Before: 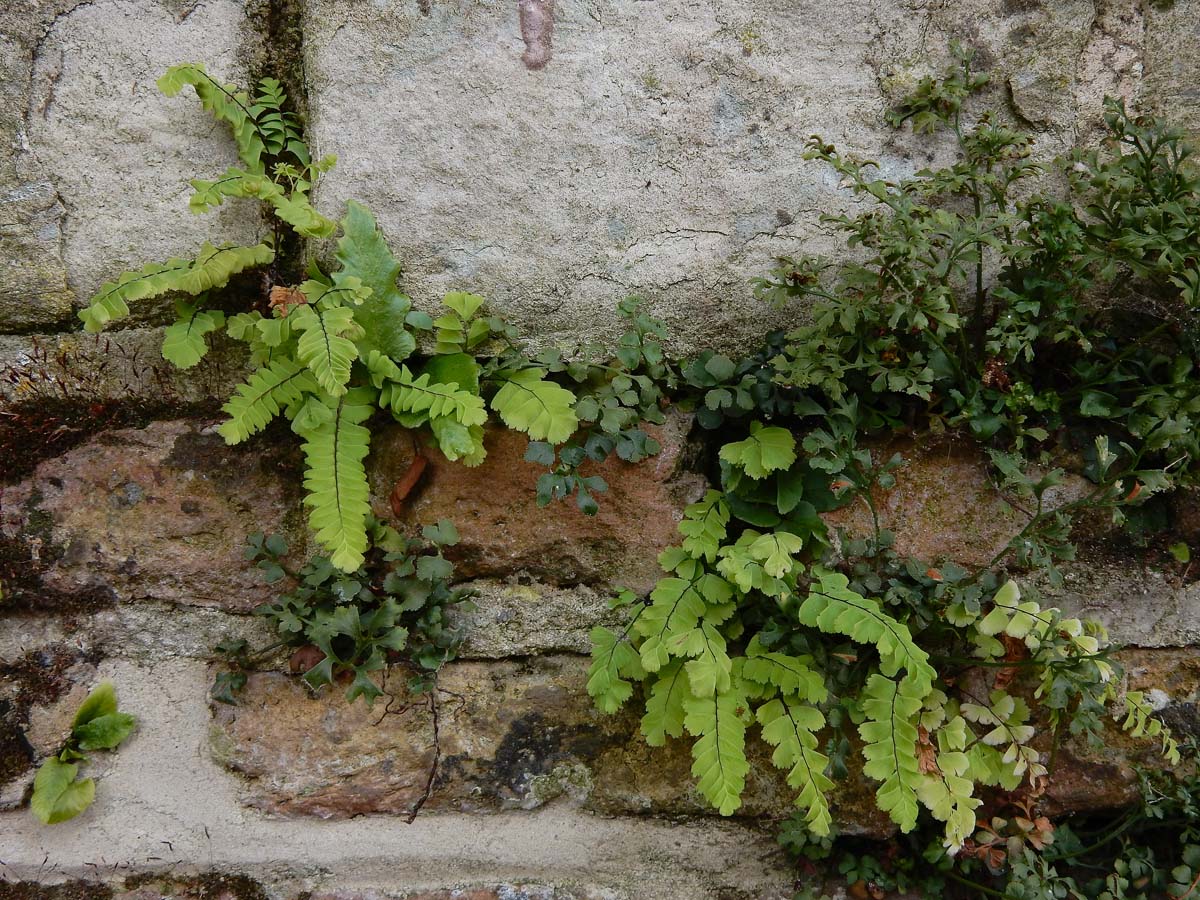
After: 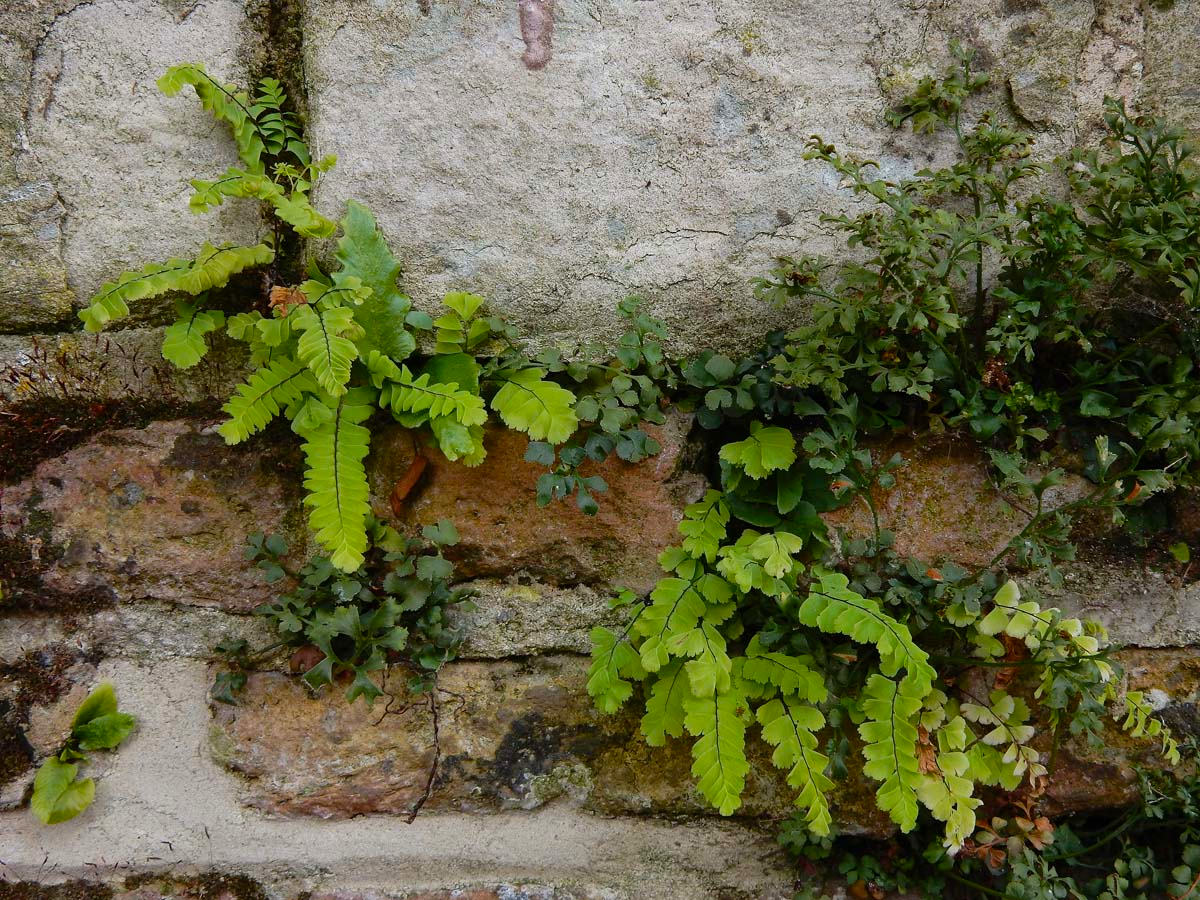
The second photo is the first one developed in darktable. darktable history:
color balance rgb: perceptual saturation grading › global saturation 25.189%
tone equalizer: smoothing diameter 24.99%, edges refinement/feathering 7.25, preserve details guided filter
